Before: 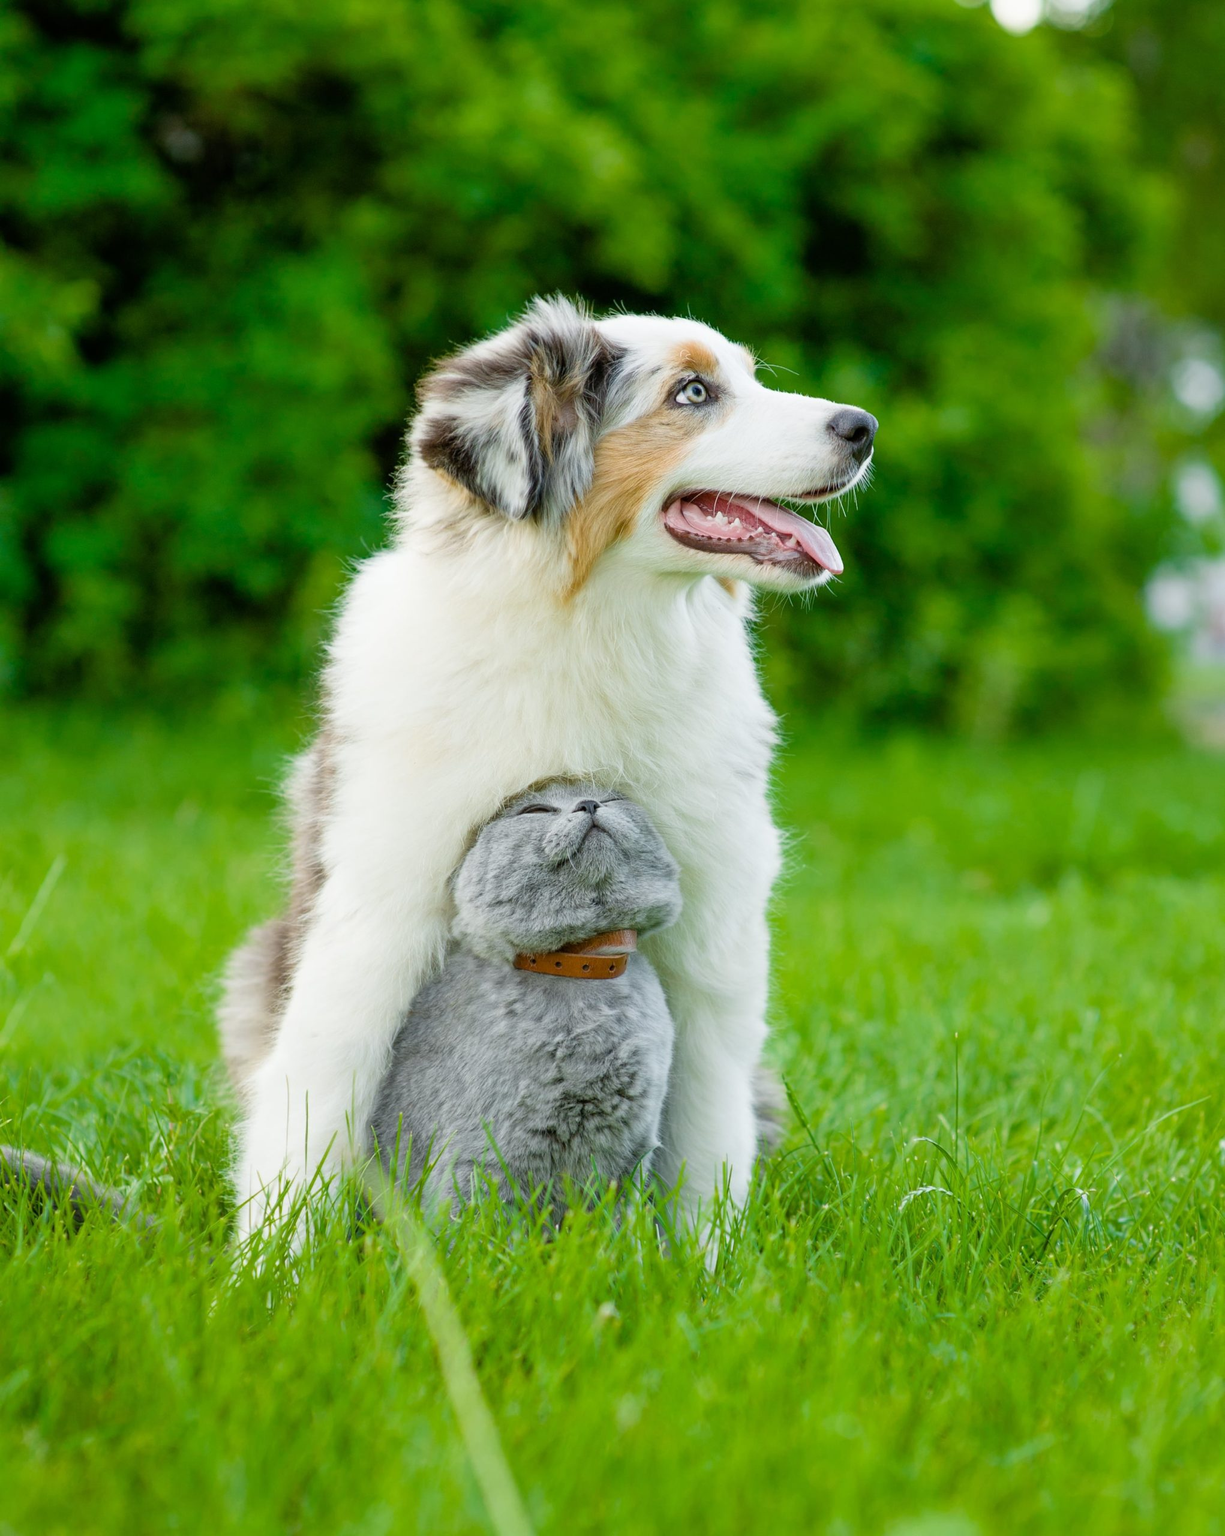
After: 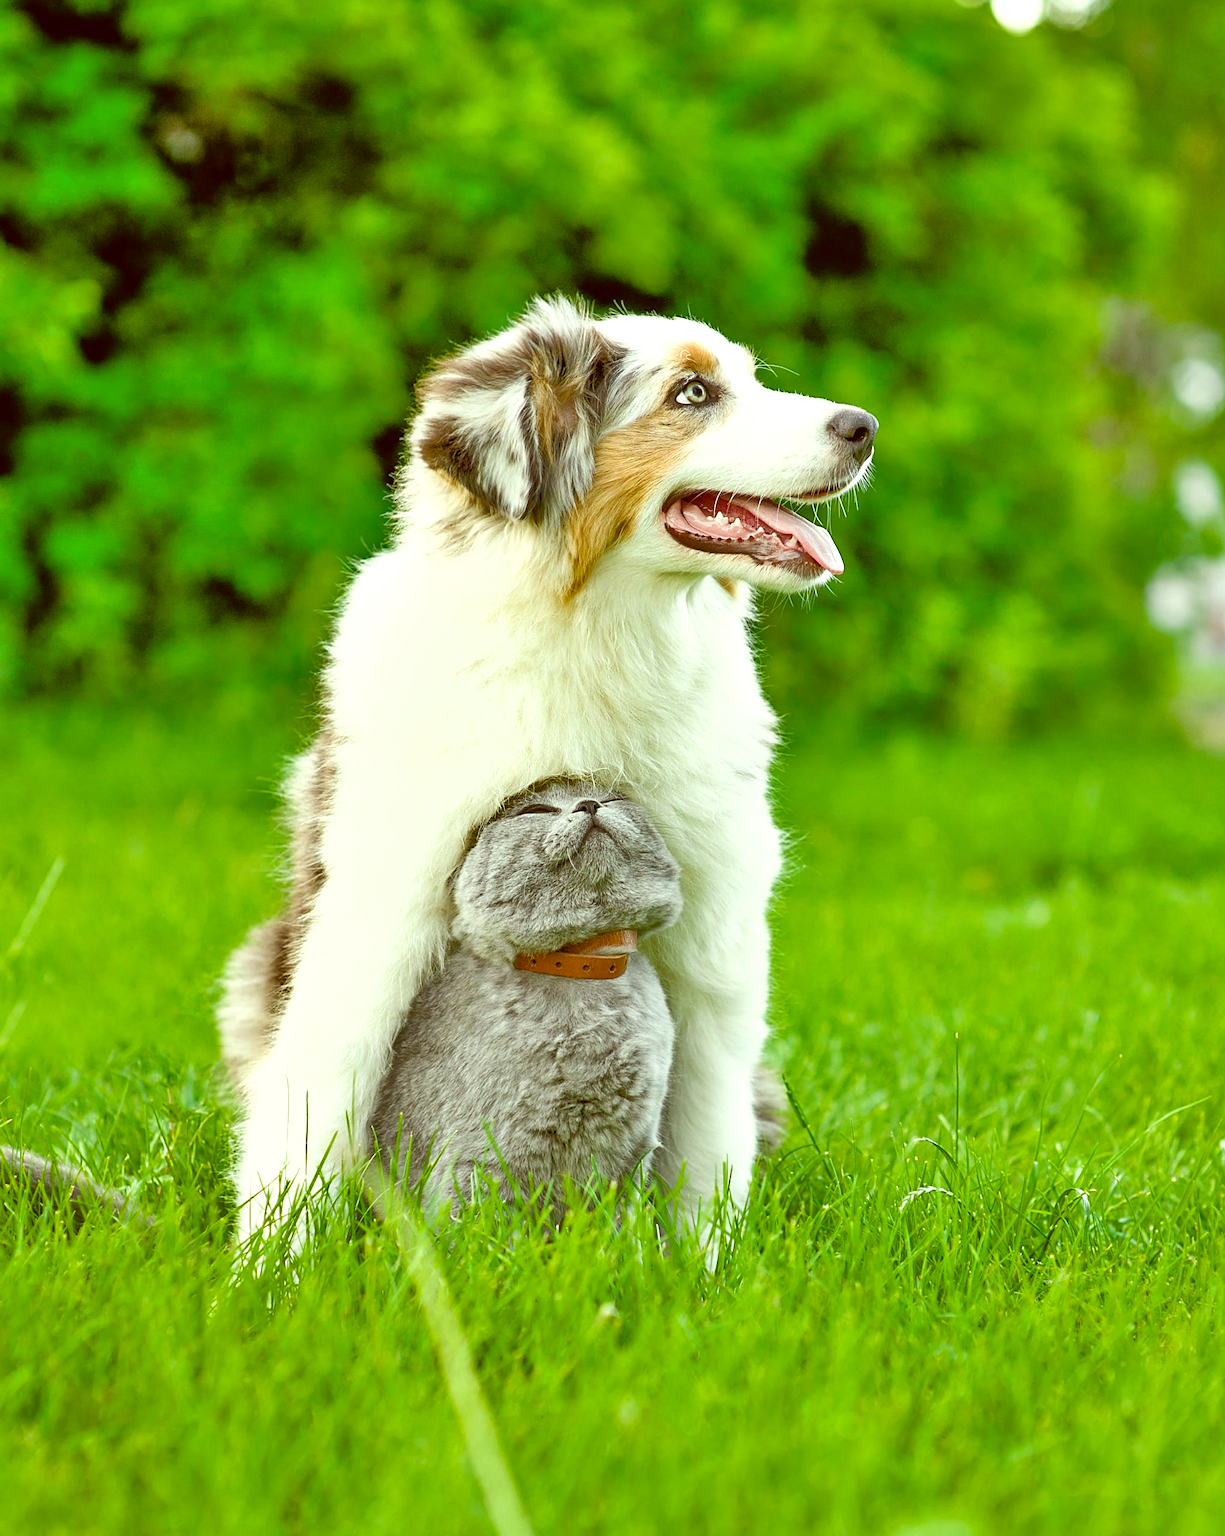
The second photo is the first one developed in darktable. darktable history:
color correction: highlights a* -5.33, highlights b* 9.8, shadows a* 9.84, shadows b* 25.06
exposure: black level correction 0, exposure 0.498 EV, compensate highlight preservation false
tone equalizer: -7 EV 0.142 EV, -6 EV 0.566 EV, -5 EV 1.14 EV, -4 EV 1.33 EV, -3 EV 1.12 EV, -2 EV 0.6 EV, -1 EV 0.154 EV
contrast brightness saturation: contrast 0.014, saturation -0.056
shadows and highlights: soften with gaussian
sharpen: on, module defaults
